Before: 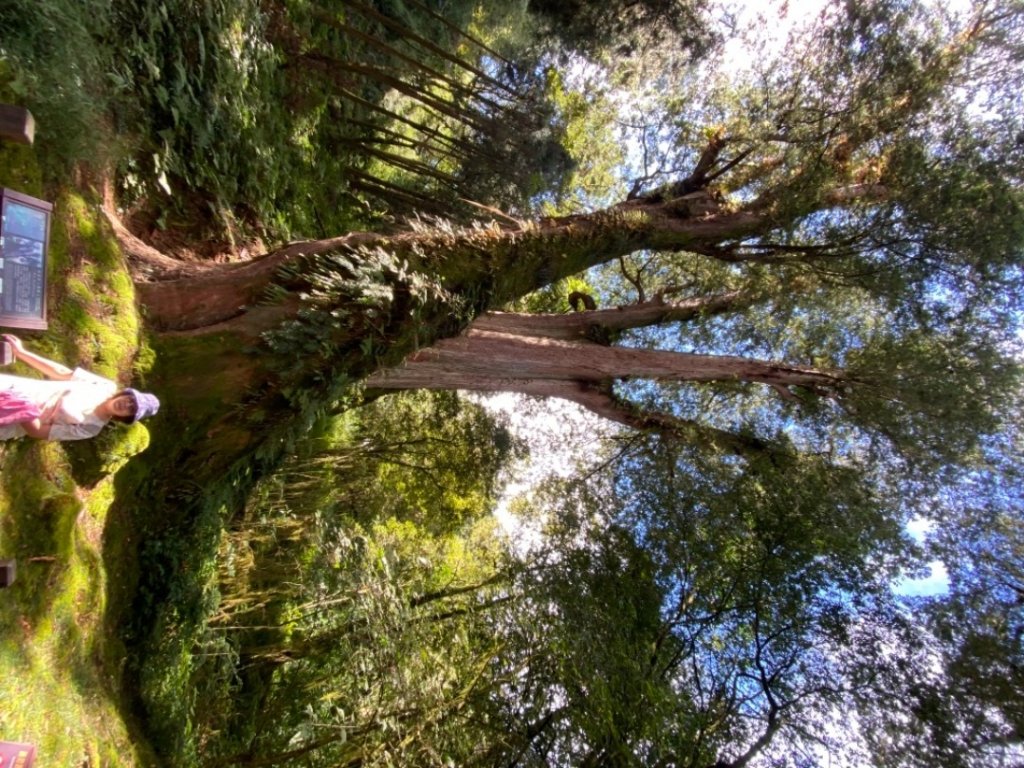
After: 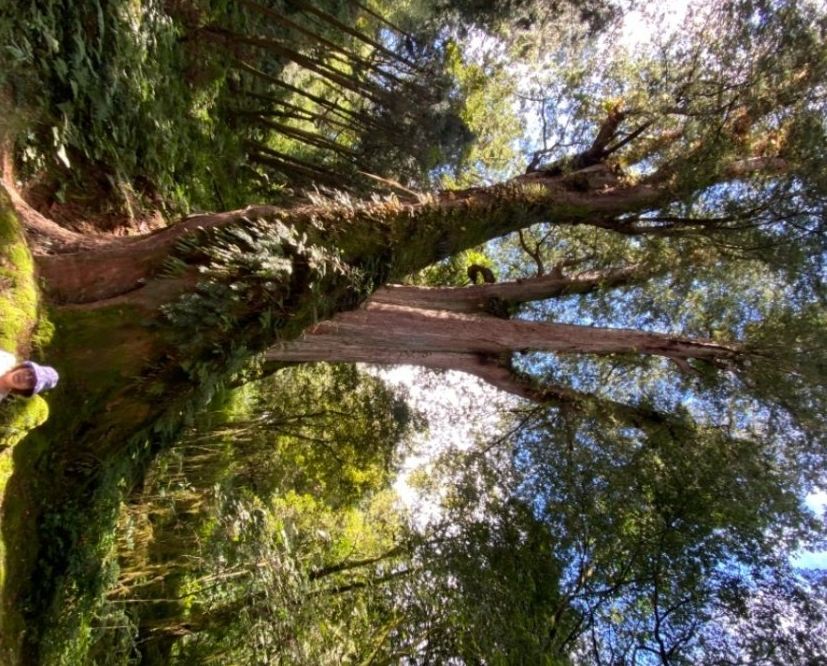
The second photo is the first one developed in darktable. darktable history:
crop: left 9.93%, top 3.52%, right 9.221%, bottom 9.46%
